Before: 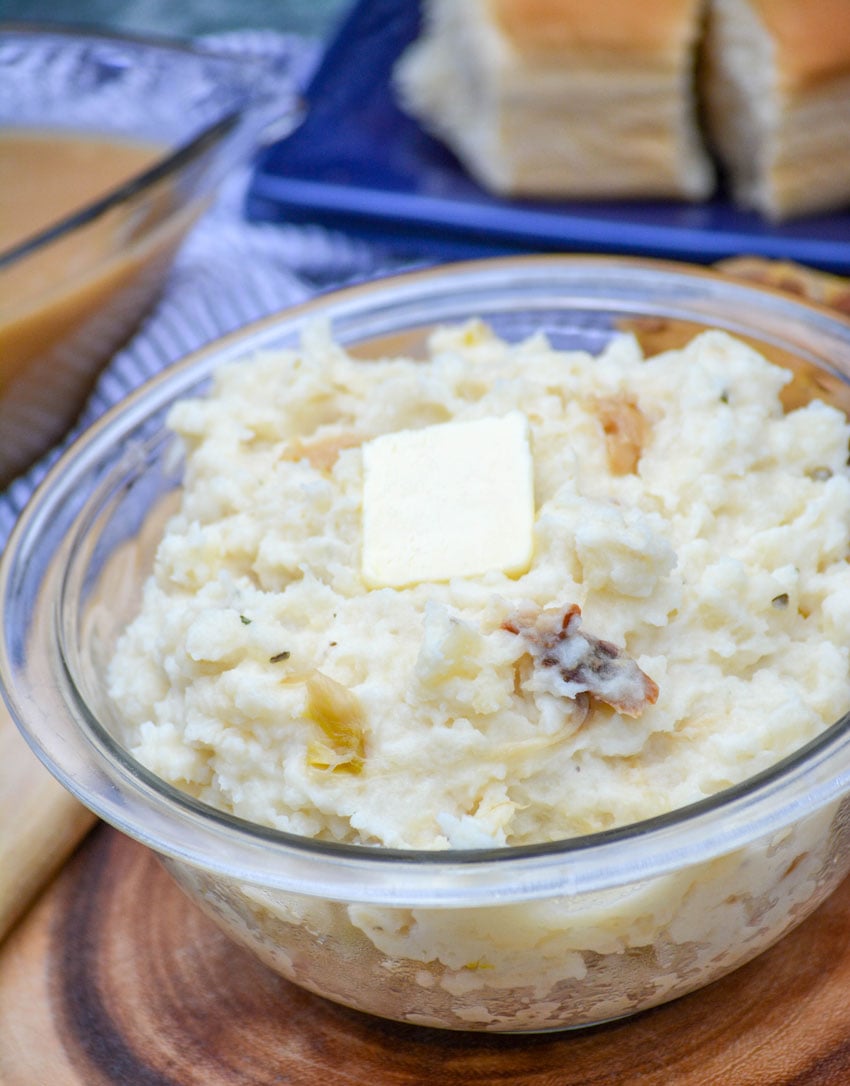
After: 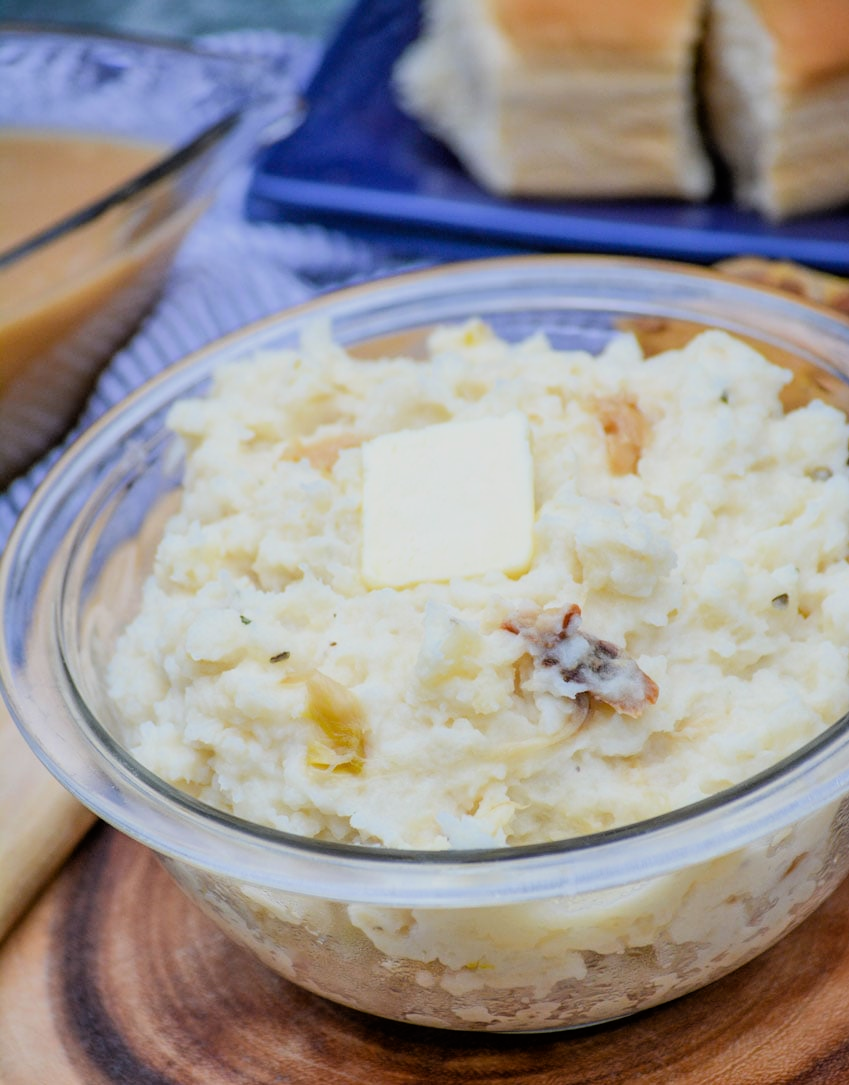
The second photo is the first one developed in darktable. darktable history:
filmic rgb: threshold 3 EV, hardness 4.17, latitude 50%, contrast 1.1, preserve chrominance max RGB, color science v6 (2022), contrast in shadows safe, contrast in highlights safe, enable highlight reconstruction true
